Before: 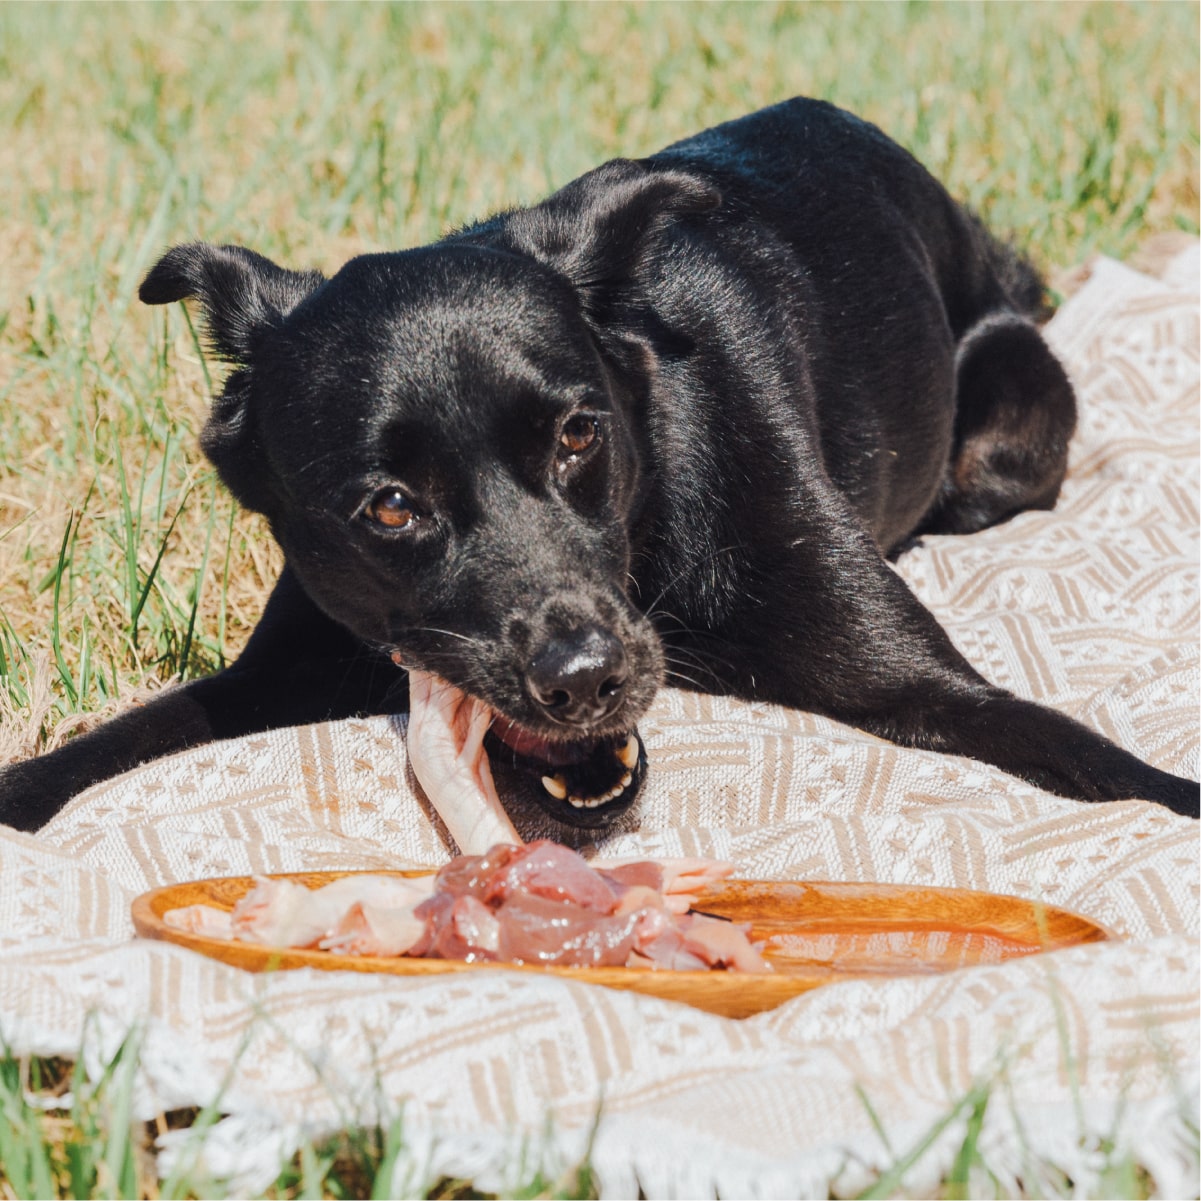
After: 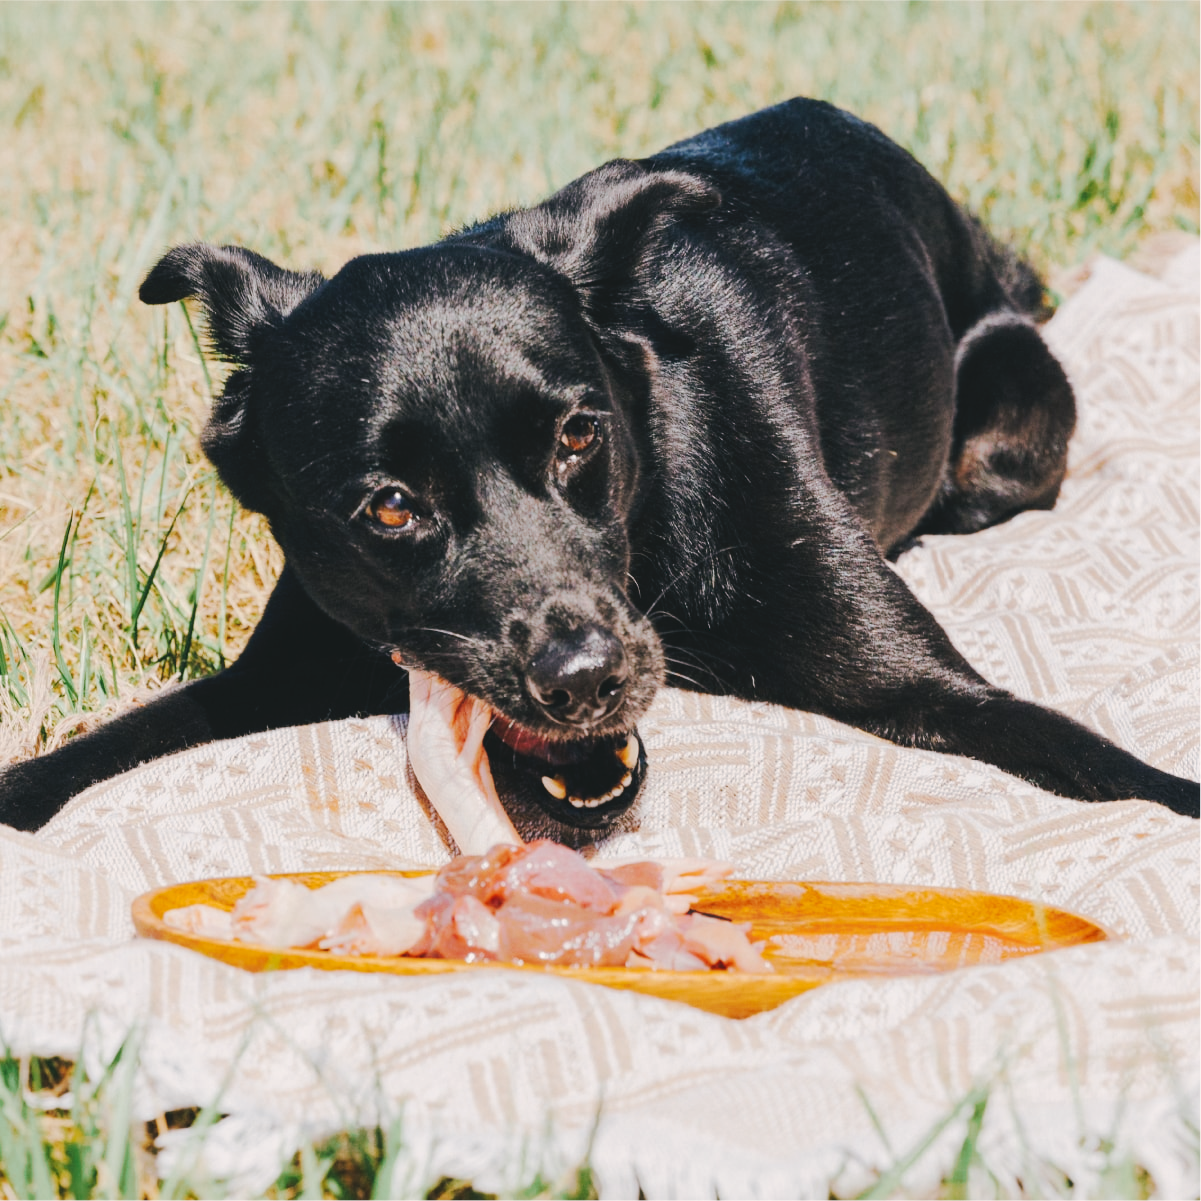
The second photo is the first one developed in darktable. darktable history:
tone curve: curves: ch0 [(0, 0) (0.003, 0.076) (0.011, 0.081) (0.025, 0.084) (0.044, 0.092) (0.069, 0.1) (0.1, 0.117) (0.136, 0.144) (0.177, 0.186) (0.224, 0.237) (0.277, 0.306) (0.335, 0.39) (0.399, 0.494) (0.468, 0.574) (0.543, 0.666) (0.623, 0.722) (0.709, 0.79) (0.801, 0.855) (0.898, 0.926) (1, 1)], preserve colors none
color look up table: target L [96.16, 91.66, 88.54, 82.46, 68.8, 59.36, 53.57, 55.19, 41.74, 57.71, 30.26, 30.03, 6.835, 200.37, 80.67, 77.72, 72.47, 71.58, 68.31, 65.96, 53.31, 49.31, 48.08, 45.85, 30.91, 30.85, 22.99, 17.86, 87.9, 74.1, 65.96, 66.04, 56.78, 51.36, 45.89, 42.46, 43.58, 36.22, 13.37, 2.116, 95.34, 87.5, 80.51, 77.34, 67.84, 58.93, 50.61, 37.16, 40.48], target a [-2.143, -20.55, -22.9, -40.26, -52.48, -30.27, -51.28, -20.8, -33.97, -46.97, -26.53, -10.37, -21.72, 0, 8.289, -0.141, 28.23, 38.34, 6.685, 41.62, 20.72, 68.96, 40.34, 58.77, 6.011, 43.89, 39.4, 27.48, 17.89, 51.39, 61.1, 73.2, 78.12, 51.36, 71.23, 38.59, 64.23, 17.51, 22.17, -3.72, -0.495, -54.61, -34.61, -33.41, -7.847, -25.62, -3.955, -11.38, -22.48], target b [13.35, 46.25, 5.262, 28.46, 21.62, 44.92, 34.45, 25.86, 26.94, 9.785, 21.15, 34.01, 10.96, 0, 40.93, 76.67, 72.25, 16.05, 10.19, 47.44, 30.77, 58.55, 50.55, 31.85, 3.647, 52.26, 5.141, 30.09, -15.34, -36.77, -6.942, -51.55, -33.19, -36.81, -6.863, -13.85, -55.65, -66.44, -41.33, -16.04, 0.42, -13.27, -25.56, -0.102, -22.73, -33.37, -46.32, -19.62, -3.631], num patches 49
